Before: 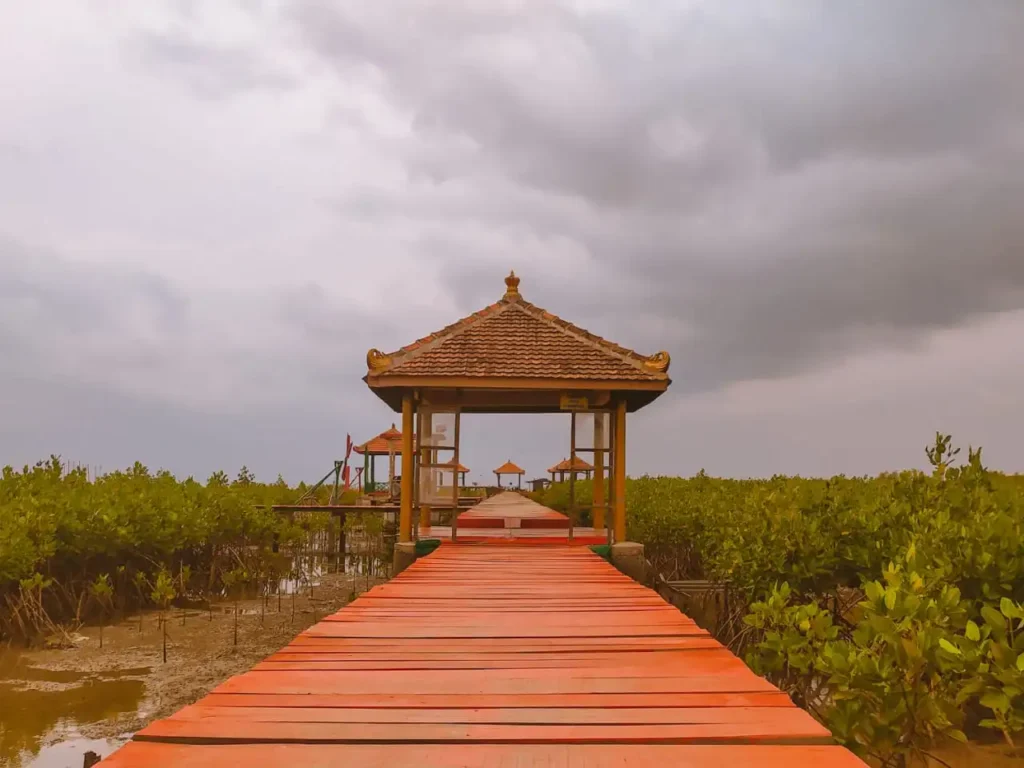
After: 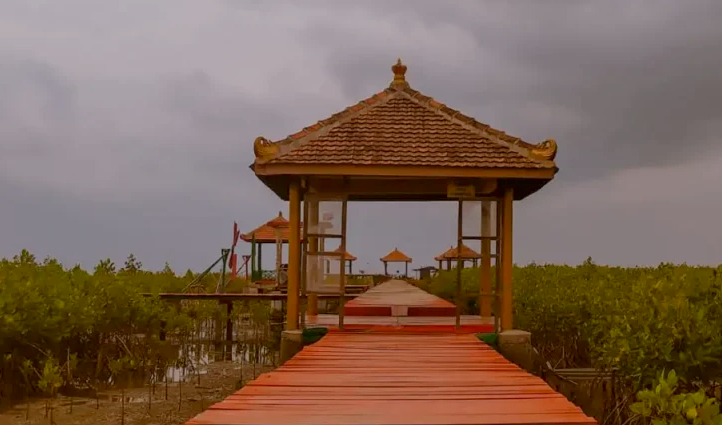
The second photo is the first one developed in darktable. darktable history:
exposure: black level correction 0.009, exposure -0.637 EV, compensate highlight preservation false
crop: left 11.123%, top 27.61%, right 18.3%, bottom 17.034%
